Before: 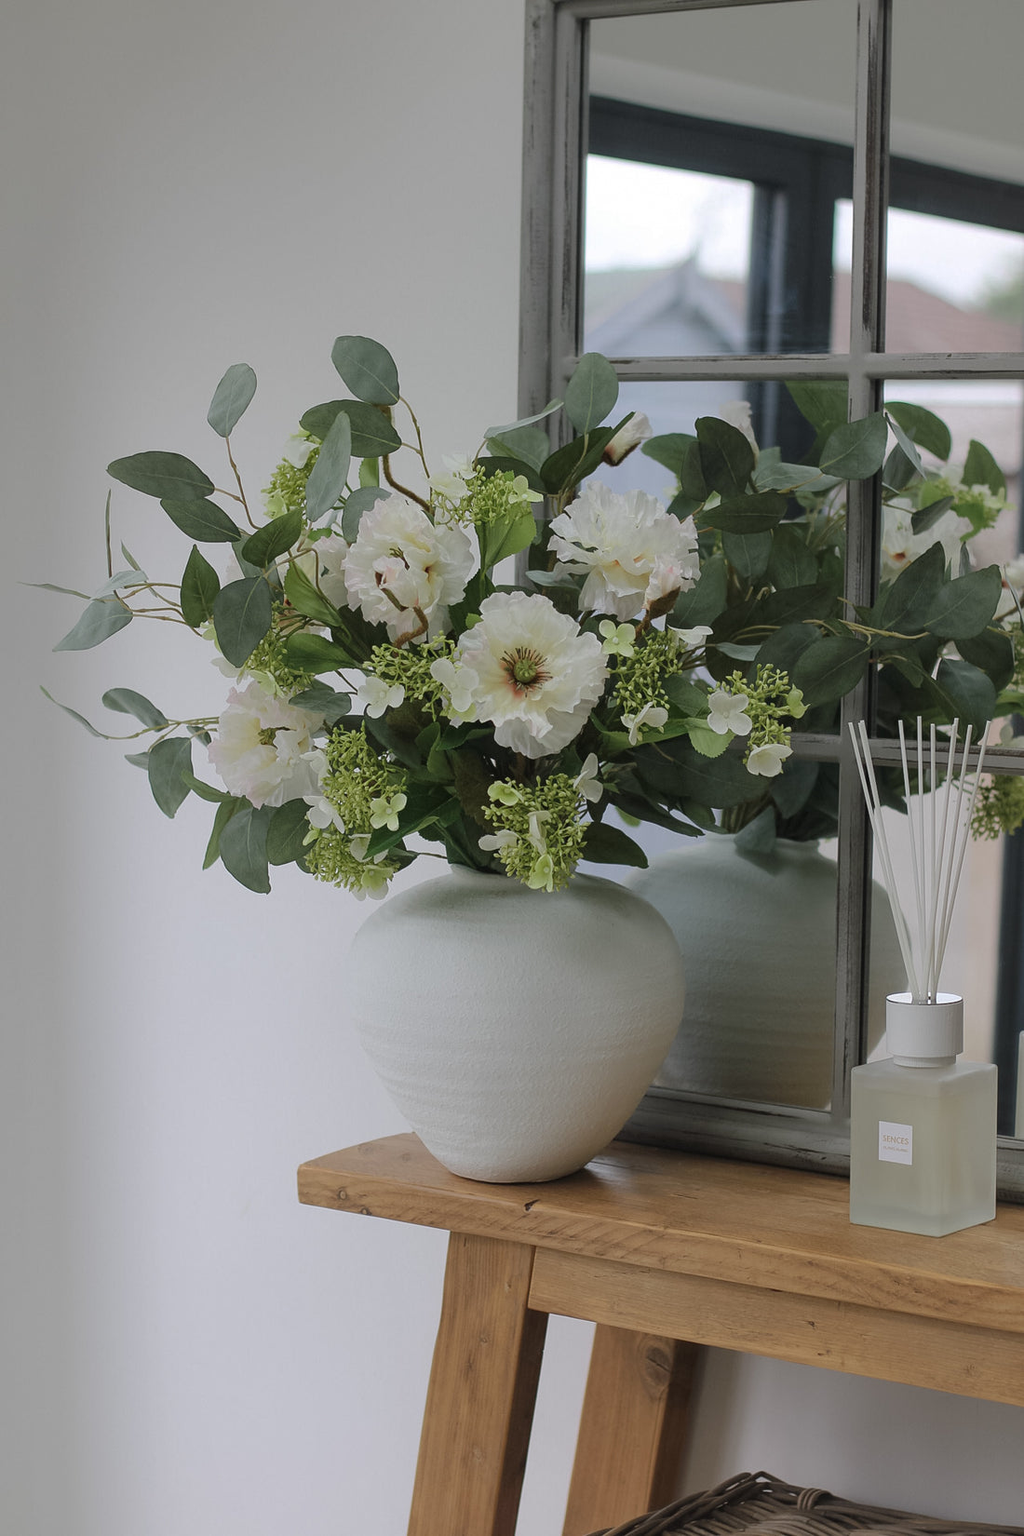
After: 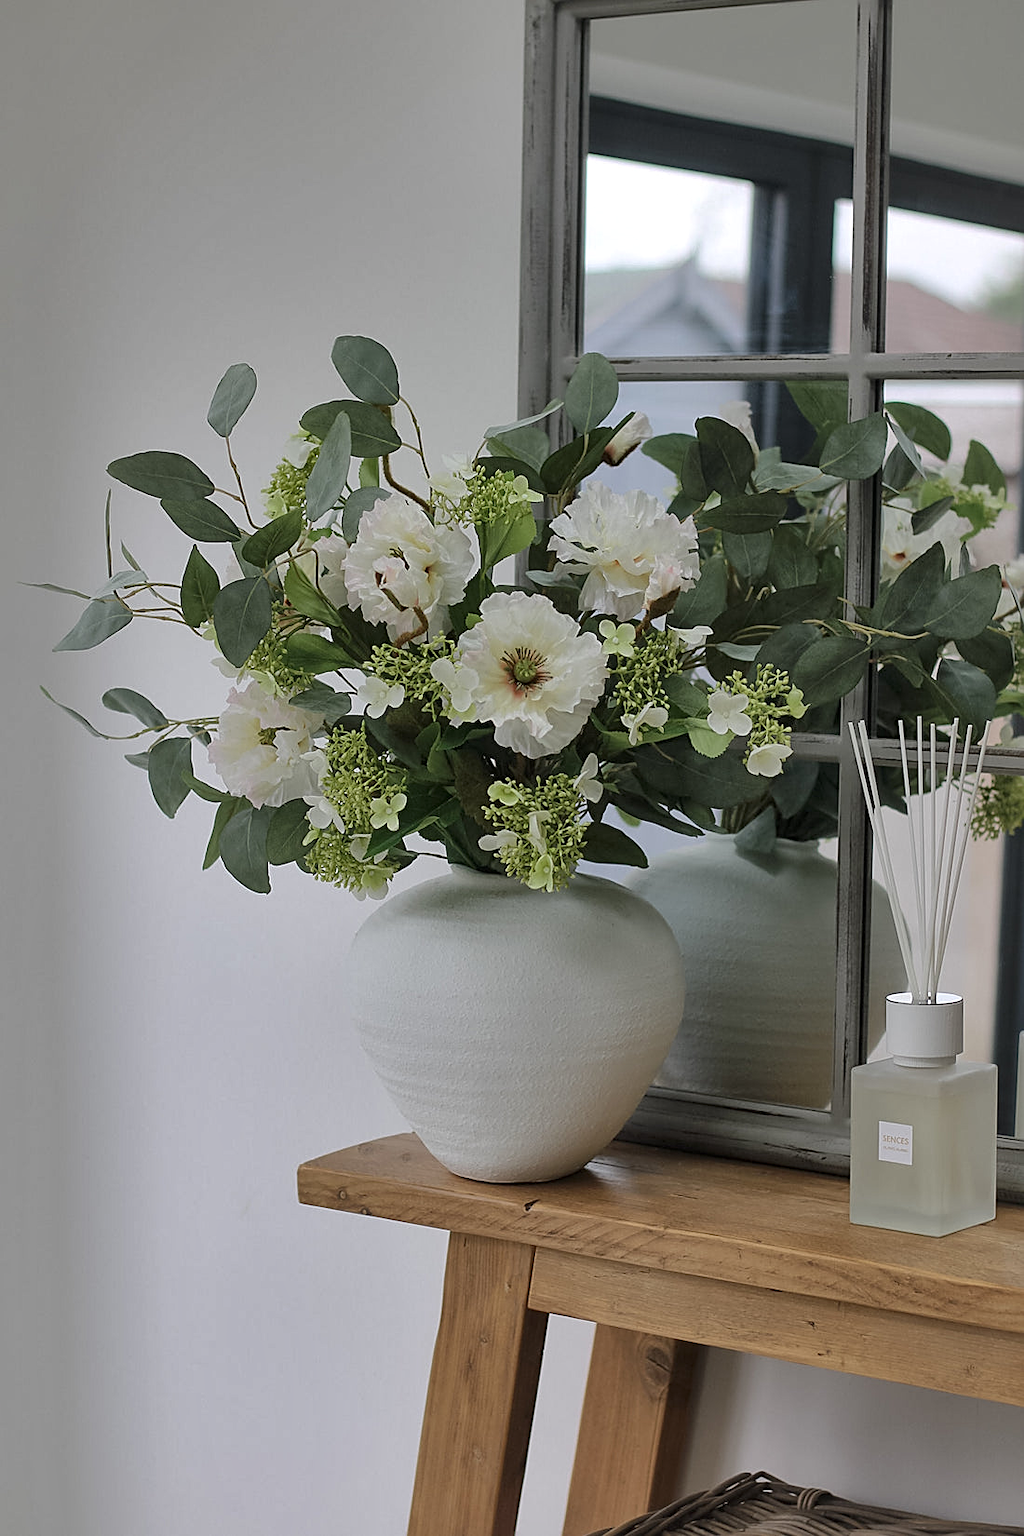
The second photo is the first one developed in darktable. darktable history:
sharpen: on, module defaults
shadows and highlights: low approximation 0.01, soften with gaussian
local contrast: mode bilateral grid, contrast 21, coarseness 50, detail 129%, midtone range 0.2
